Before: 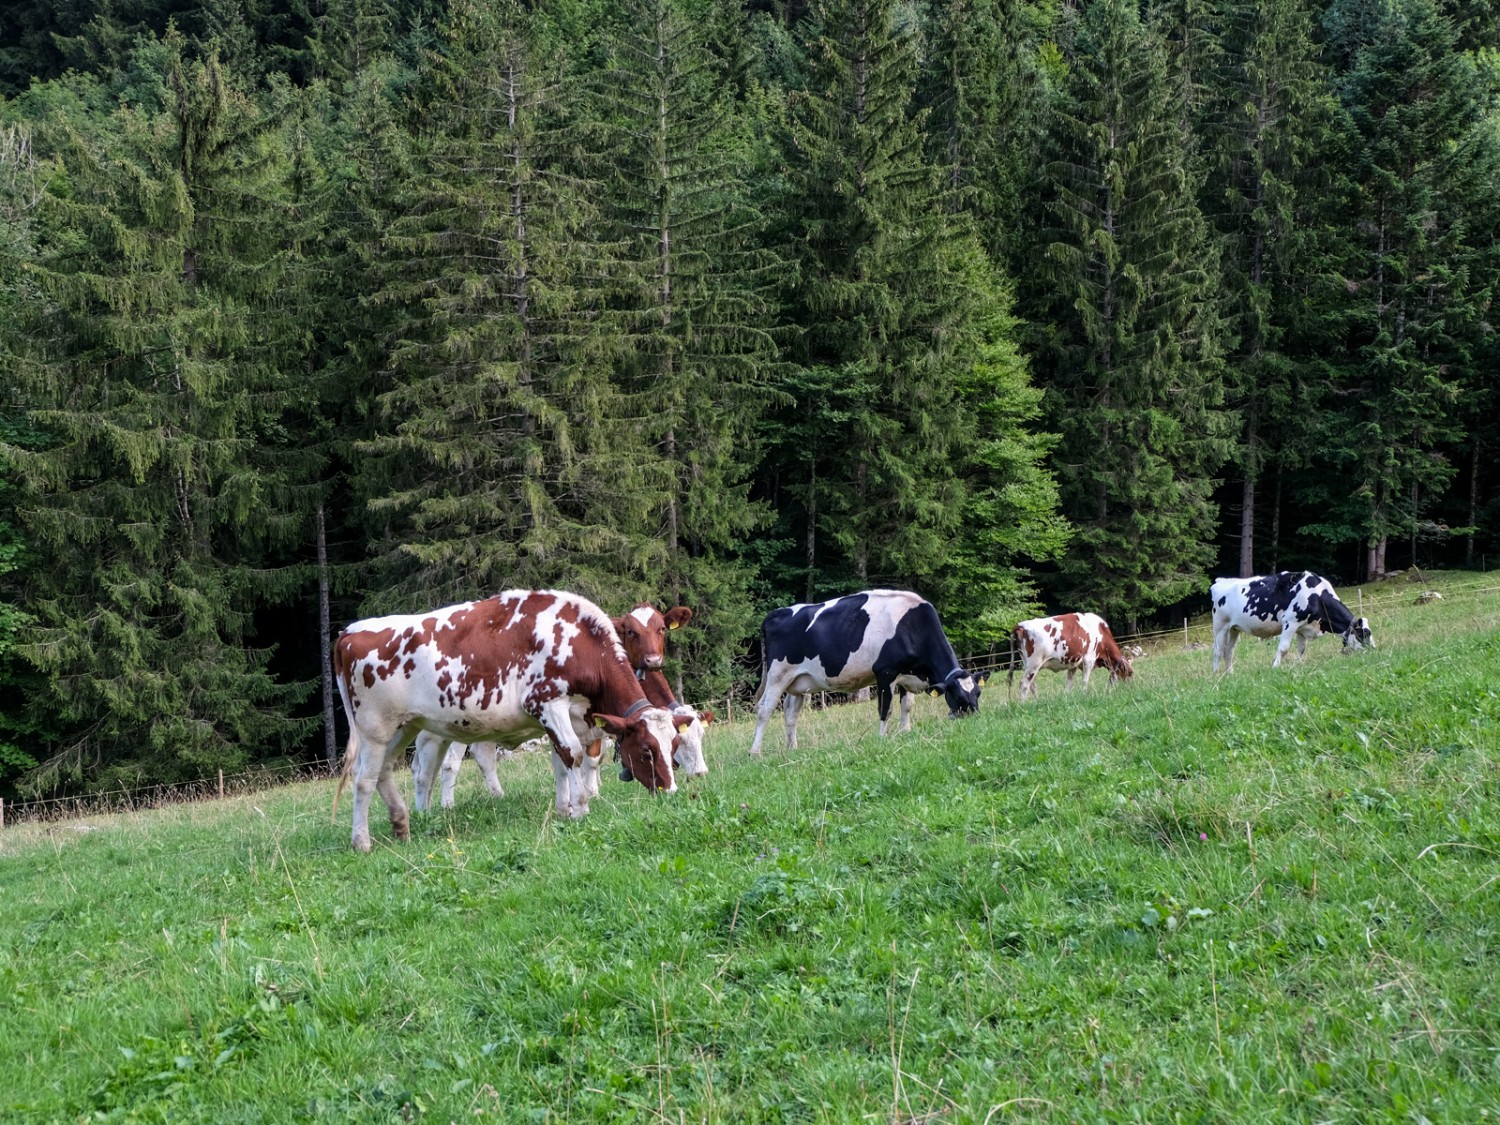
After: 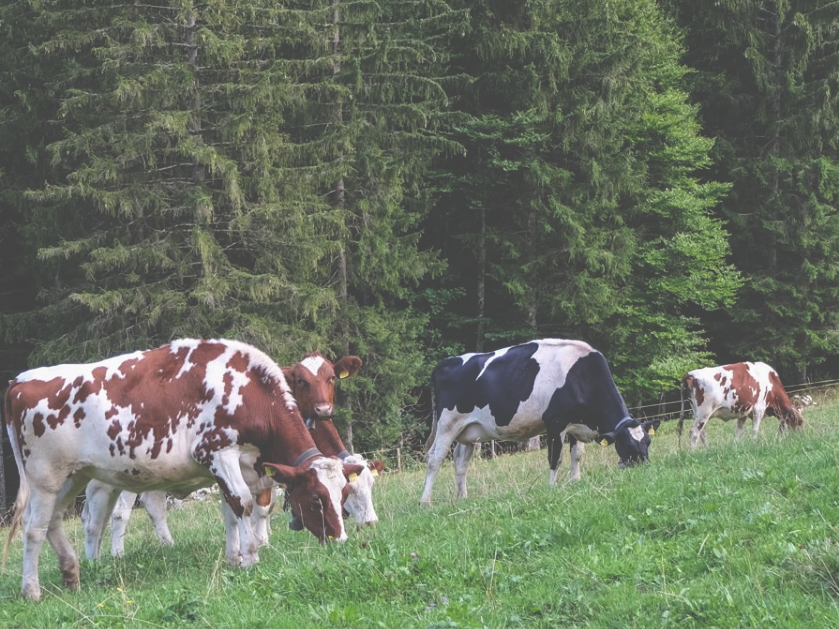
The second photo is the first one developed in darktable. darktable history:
crop and rotate: left 22.059%, top 22.369%, right 21.999%, bottom 21.712%
exposure: black level correction -0.06, exposure -0.05 EV, compensate exposure bias true, compensate highlight preservation false
